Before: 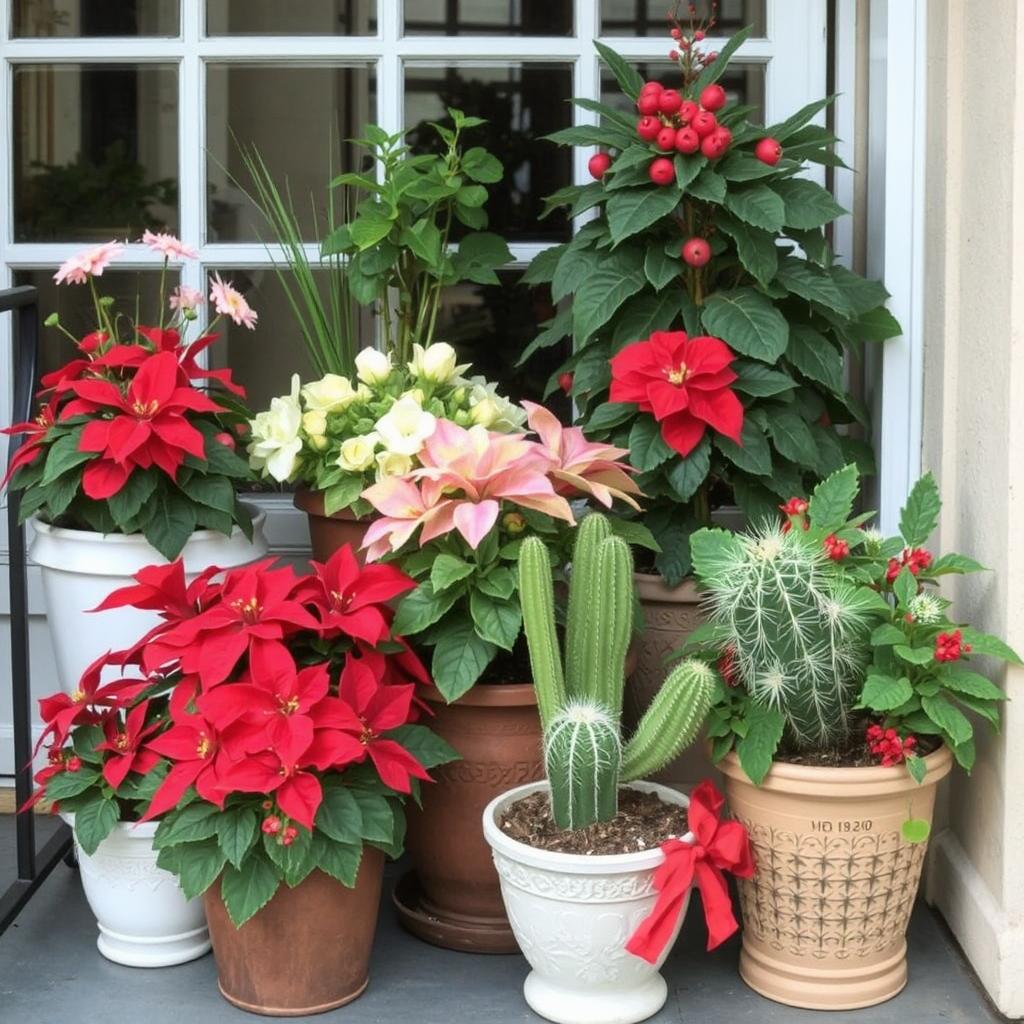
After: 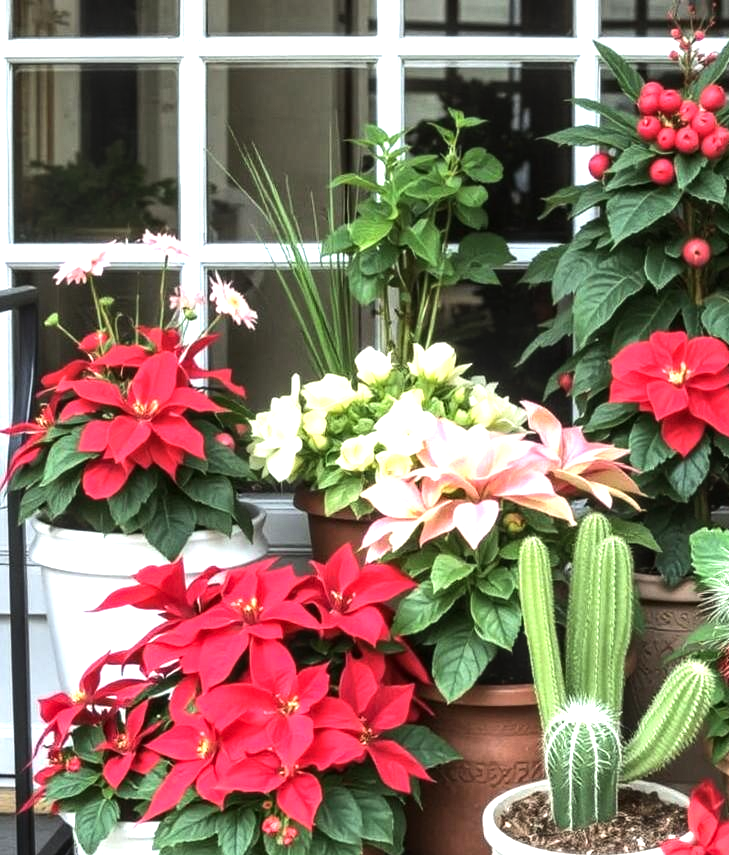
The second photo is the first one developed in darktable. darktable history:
exposure: exposure 0.349 EV, compensate exposure bias true, compensate highlight preservation false
crop: right 28.803%, bottom 16.473%
local contrast: on, module defaults
tone equalizer: -8 EV -0.74 EV, -7 EV -0.67 EV, -6 EV -0.581 EV, -5 EV -0.387 EV, -3 EV 0.383 EV, -2 EV 0.6 EV, -1 EV 0.682 EV, +0 EV 0.734 EV, edges refinement/feathering 500, mask exposure compensation -1.57 EV, preserve details no
